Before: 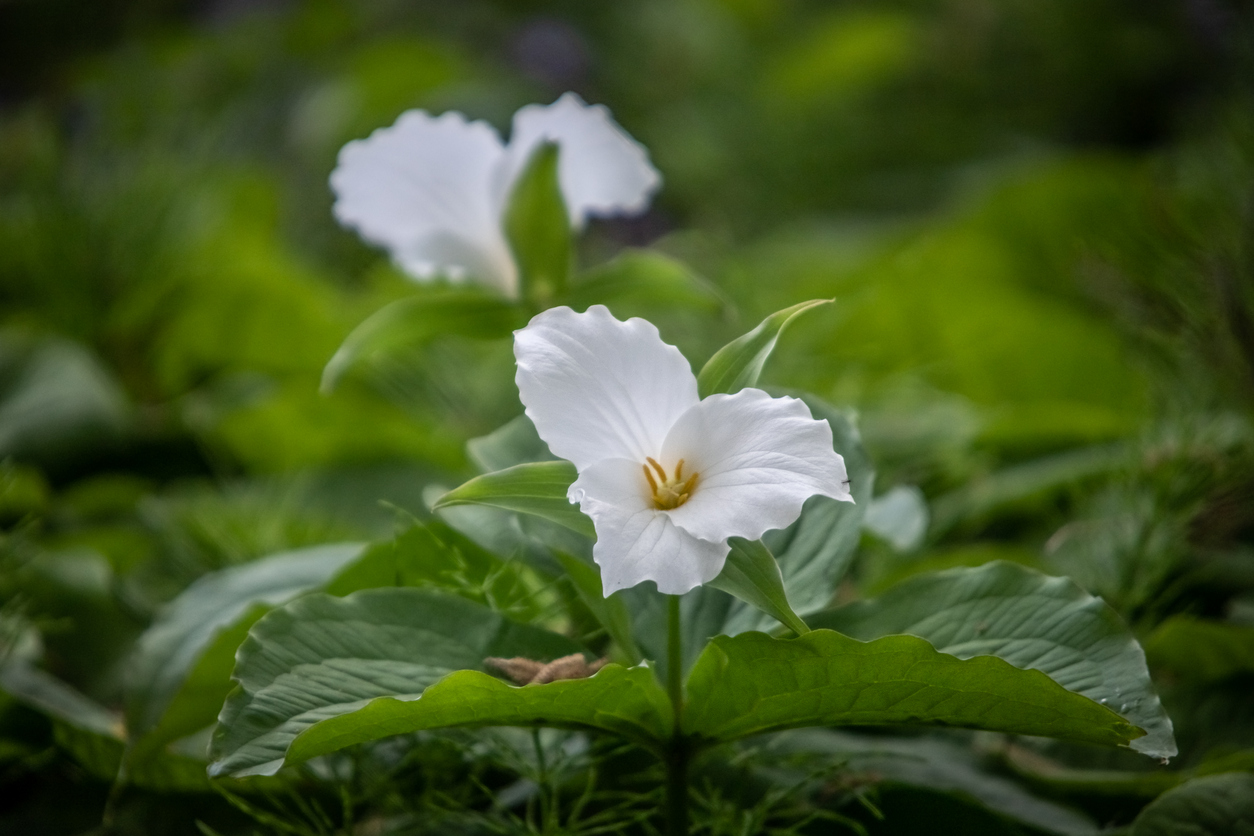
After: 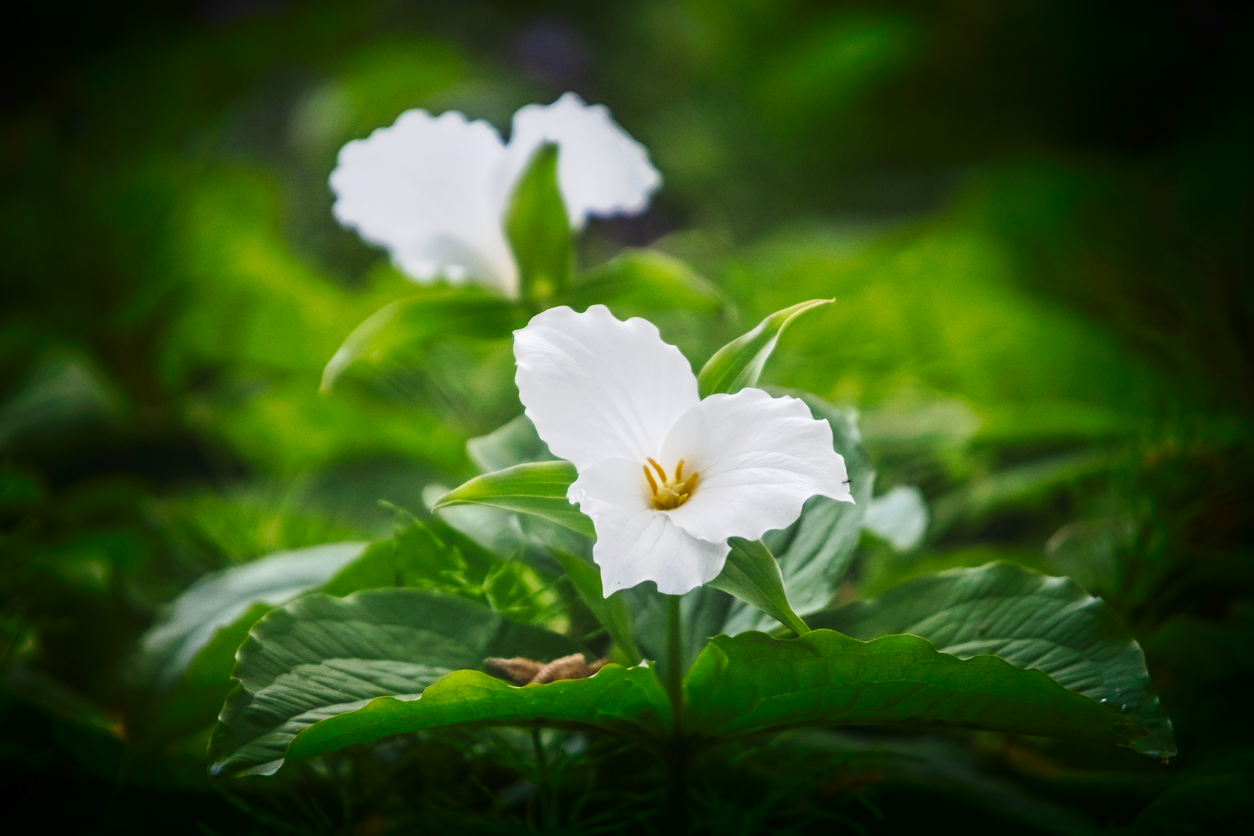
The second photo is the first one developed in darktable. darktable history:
tone curve: curves: ch0 [(0, 0) (0.003, 0.045) (0.011, 0.054) (0.025, 0.069) (0.044, 0.083) (0.069, 0.101) (0.1, 0.119) (0.136, 0.146) (0.177, 0.177) (0.224, 0.221) (0.277, 0.277) (0.335, 0.362) (0.399, 0.452) (0.468, 0.571) (0.543, 0.666) (0.623, 0.758) (0.709, 0.853) (0.801, 0.896) (0.898, 0.945) (1, 1)], preserve colors none
shadows and highlights: shadows -87.59, highlights -35.68, soften with gaussian
